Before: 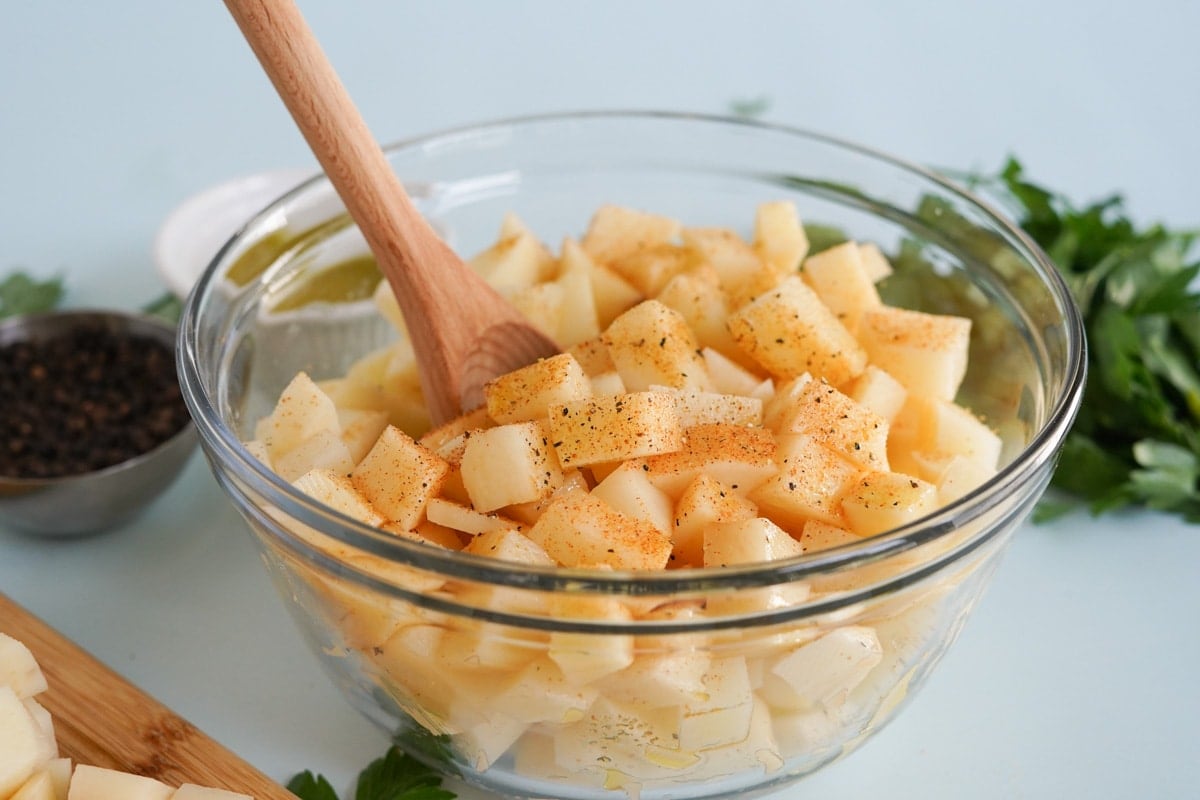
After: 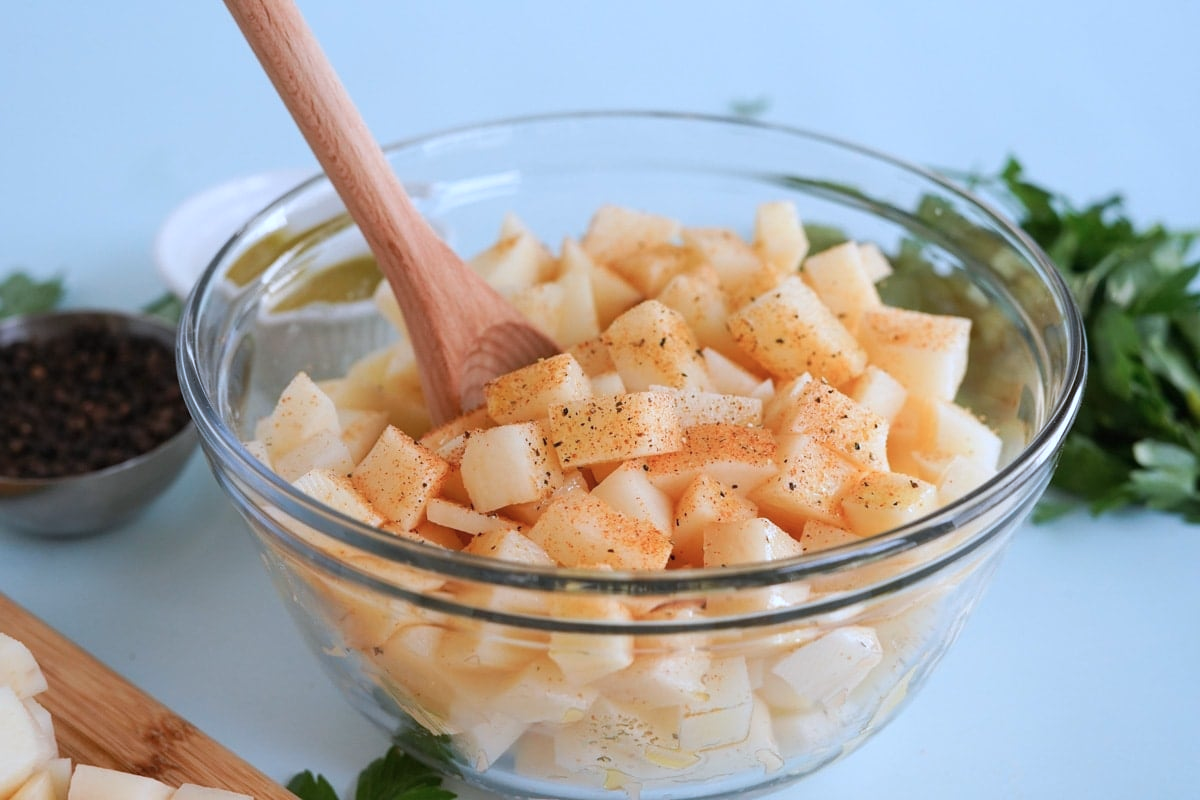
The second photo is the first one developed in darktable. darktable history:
color correction: highlights a* -2.14, highlights b* -18.37
